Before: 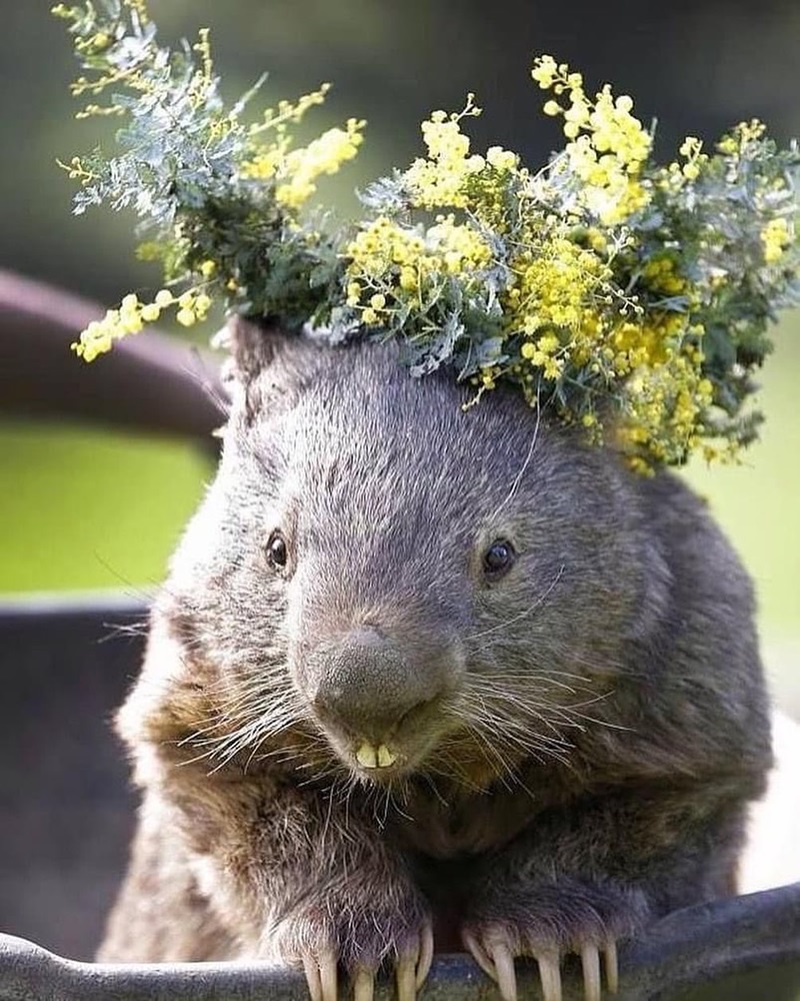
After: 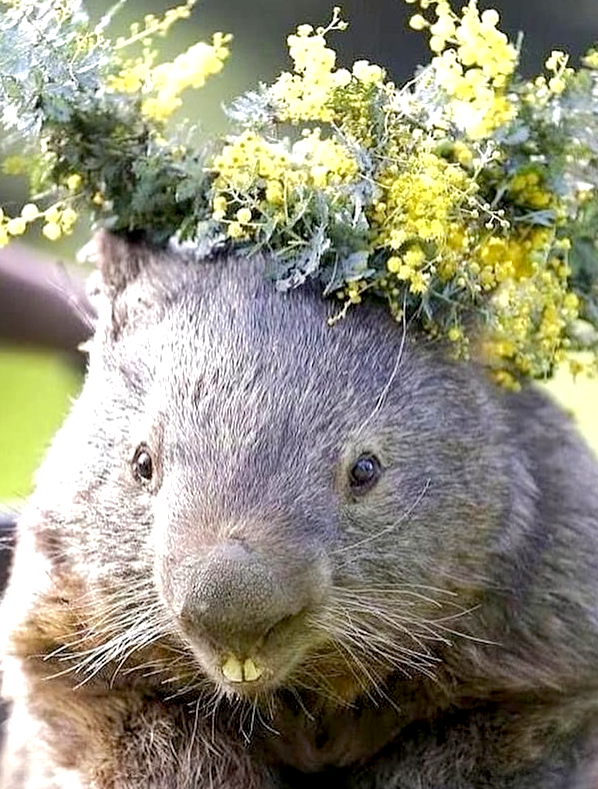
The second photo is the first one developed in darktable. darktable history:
base curve: curves: ch0 [(0, 0) (0.262, 0.32) (0.722, 0.705) (1, 1)]
crop: left 16.768%, top 8.653%, right 8.362%, bottom 12.485%
exposure: black level correction 0.005, exposure 0.417 EV, compensate highlight preservation false
